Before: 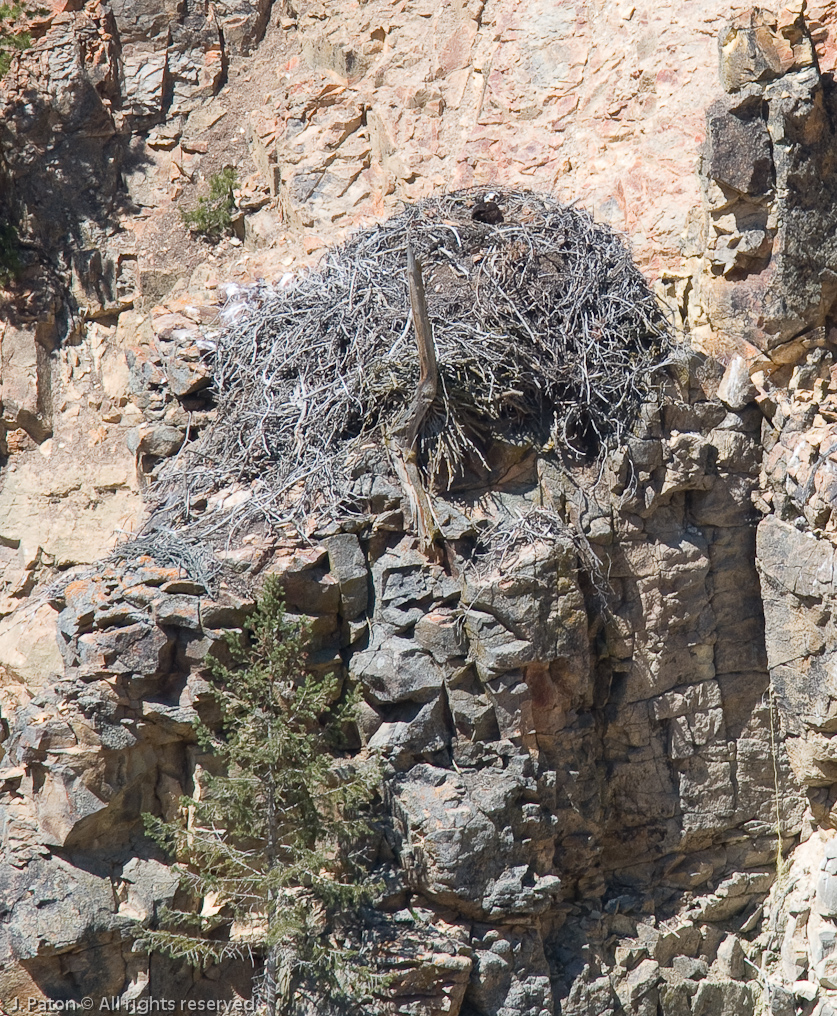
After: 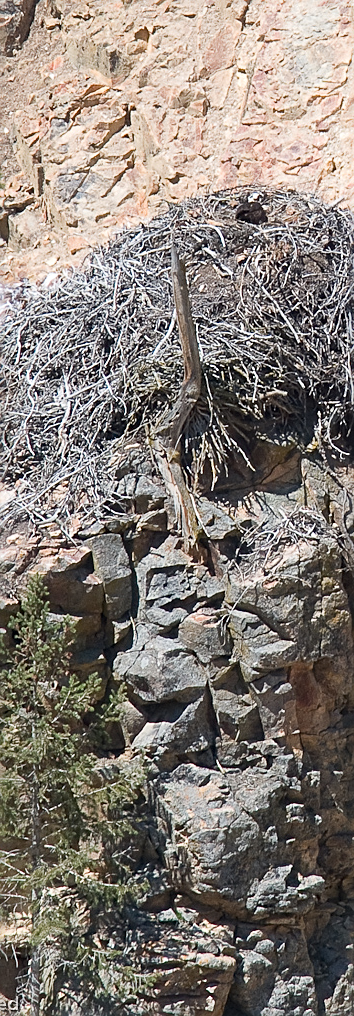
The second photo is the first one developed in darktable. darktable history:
sharpen: on, module defaults
crop: left 28.311%, right 29.284%
